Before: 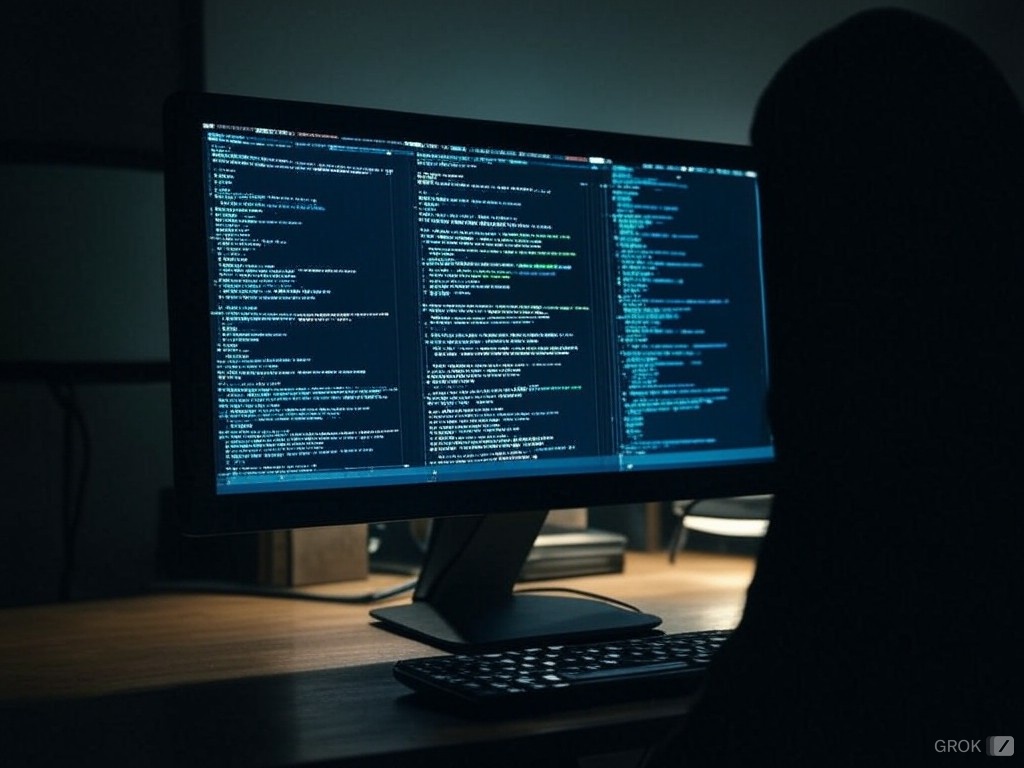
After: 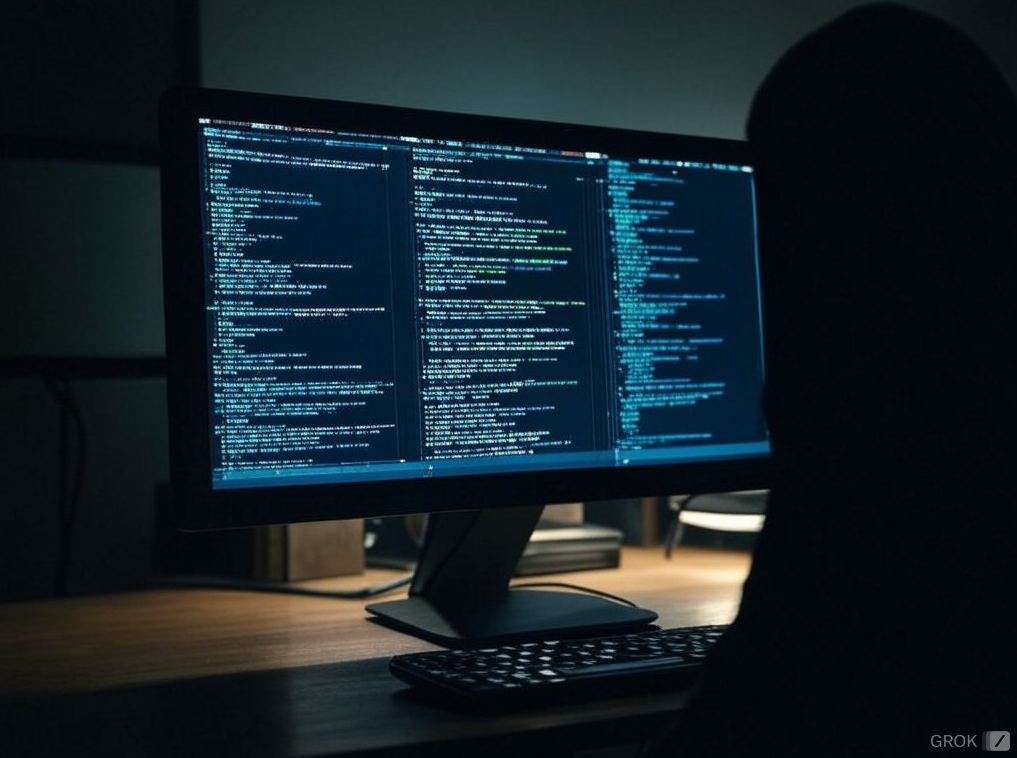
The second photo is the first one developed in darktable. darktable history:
crop: left 0.453%, top 0.71%, right 0.149%, bottom 0.47%
